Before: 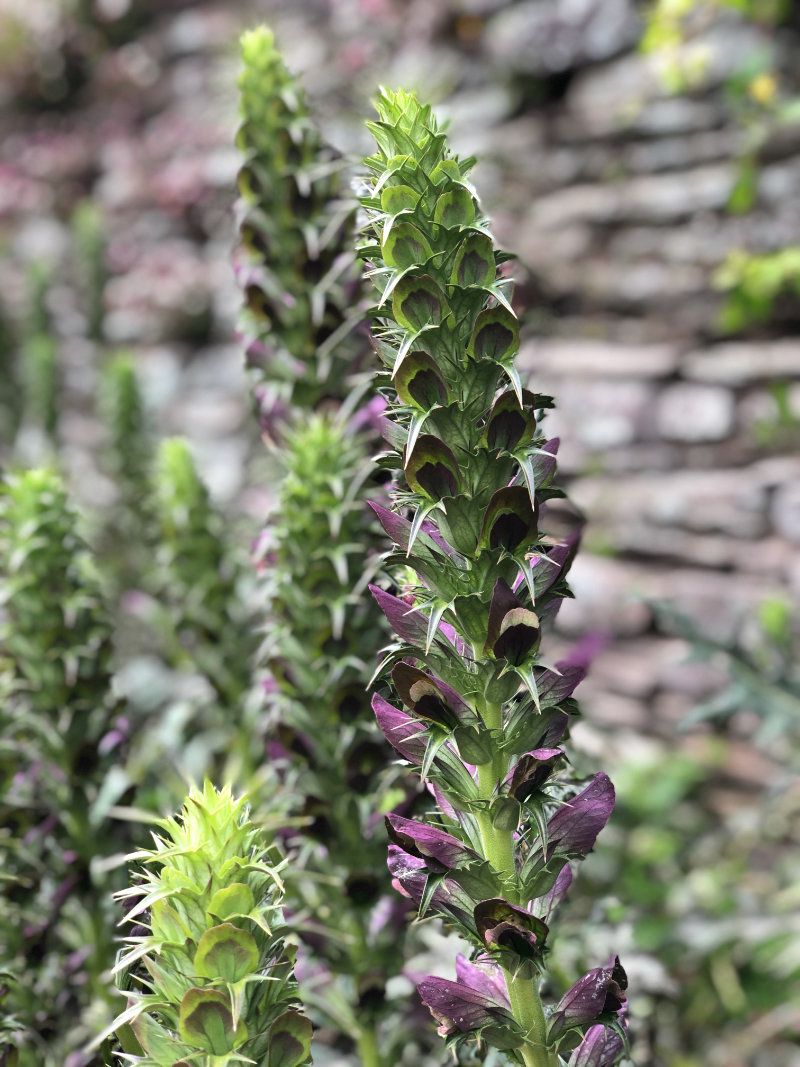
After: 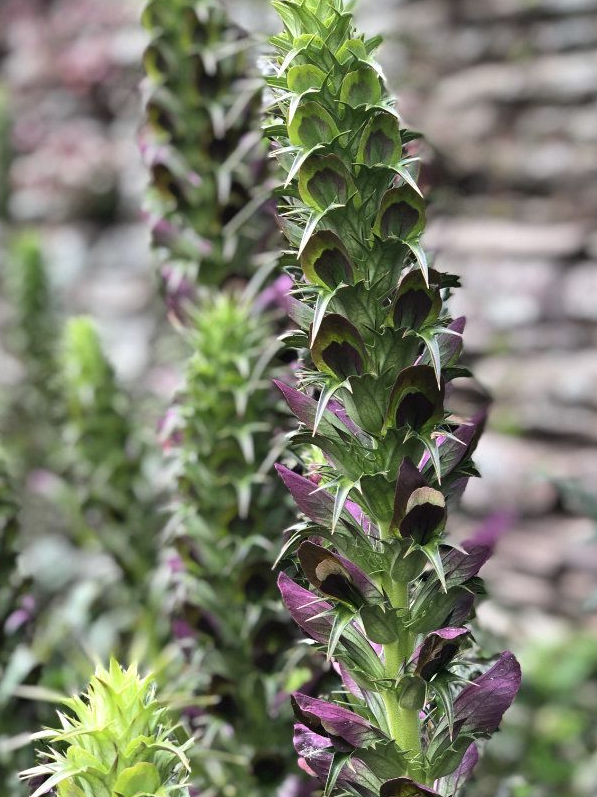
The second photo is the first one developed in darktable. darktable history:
white balance: emerald 1
crop and rotate: left 11.831%, top 11.346%, right 13.429%, bottom 13.899%
